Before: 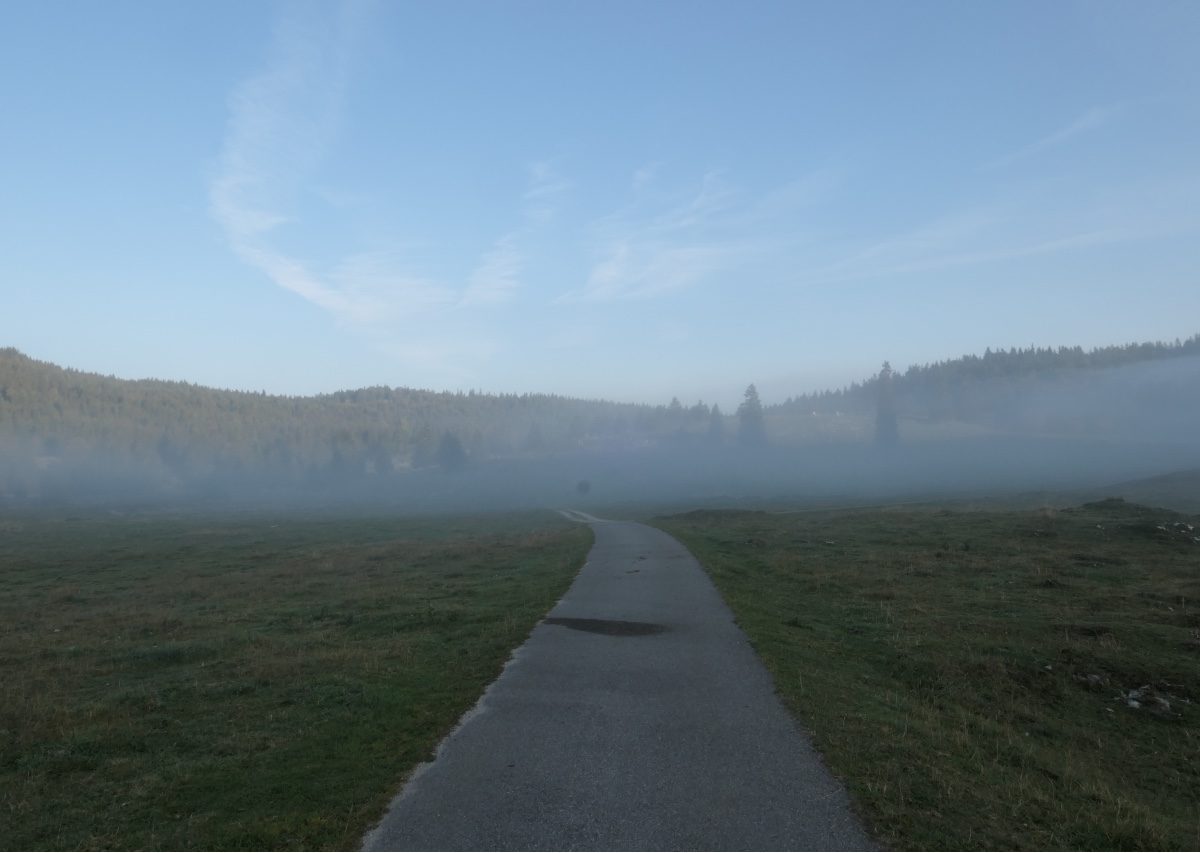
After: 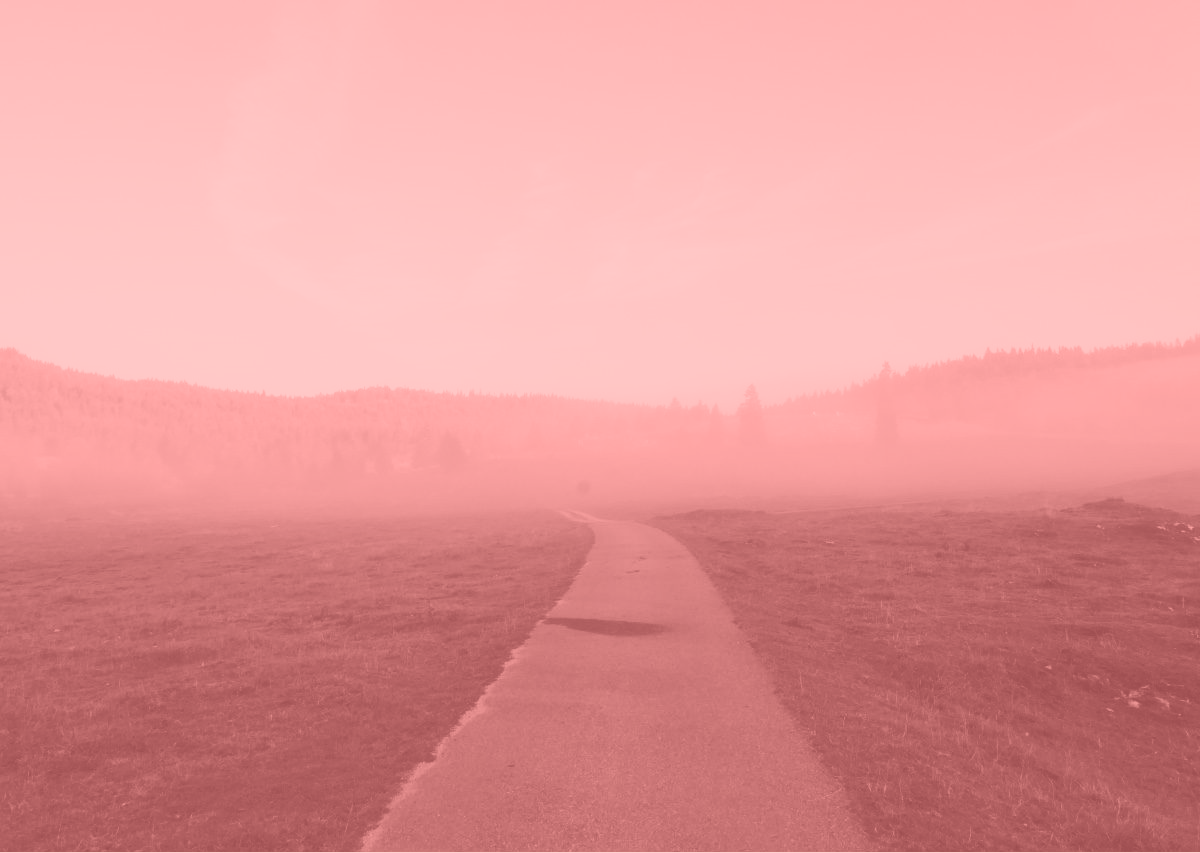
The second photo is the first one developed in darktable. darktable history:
base curve: curves: ch0 [(0, 0) (0.028, 0.03) (0.121, 0.232) (0.46, 0.748) (0.859, 0.968) (1, 1)], preserve colors none
colorize: saturation 51%, source mix 50.67%, lightness 50.67%
